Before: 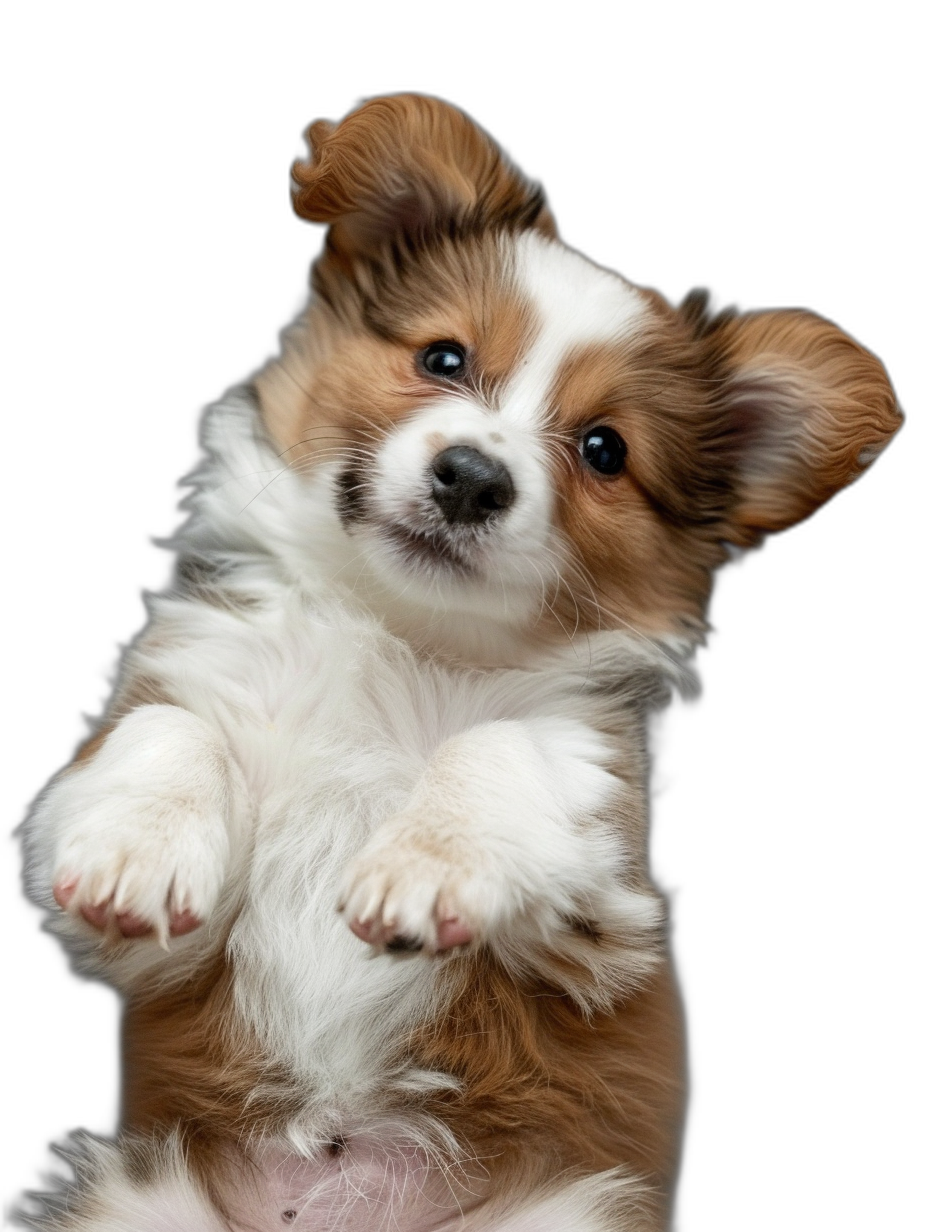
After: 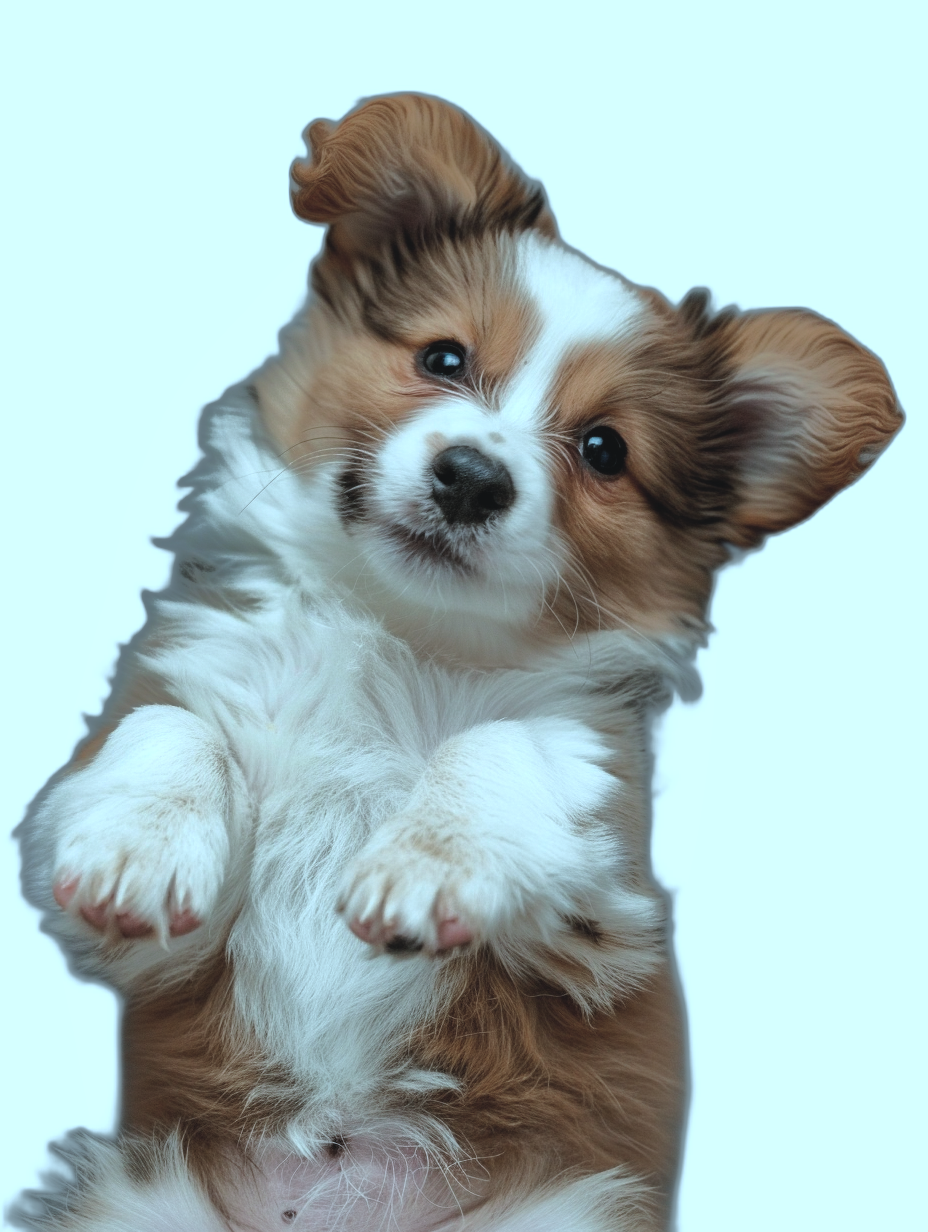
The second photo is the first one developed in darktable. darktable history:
shadows and highlights: shadows 40.24, highlights -59.99
filmic rgb: black relative exposure -8.01 EV, white relative exposure 2.45 EV, hardness 6.41
exposure: black level correction -0.015, exposure -0.13 EV, compensate highlight preservation false
color correction: highlights a* -11.67, highlights b* -15.76
